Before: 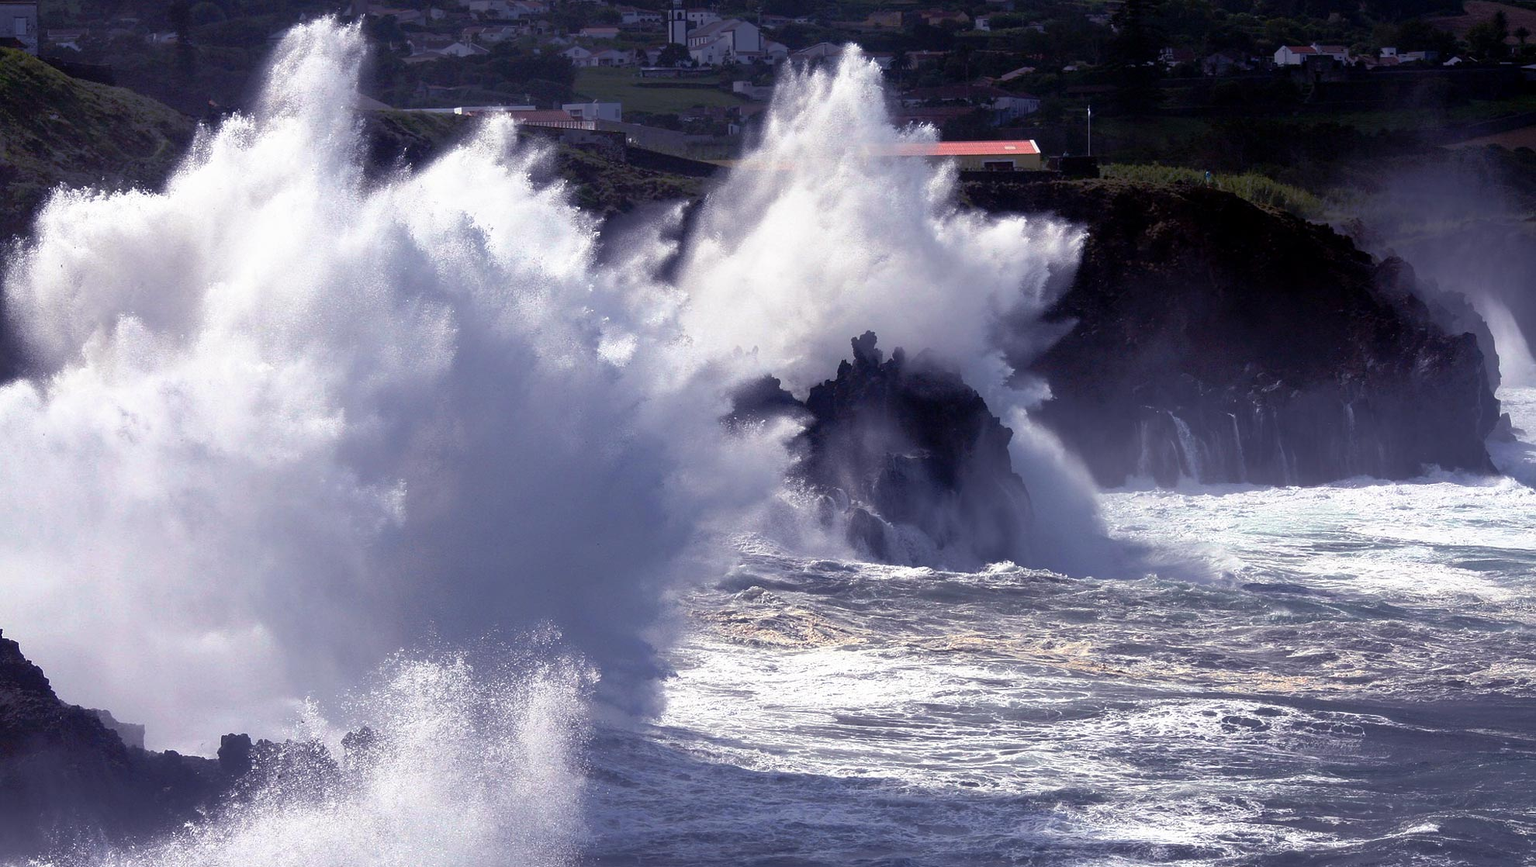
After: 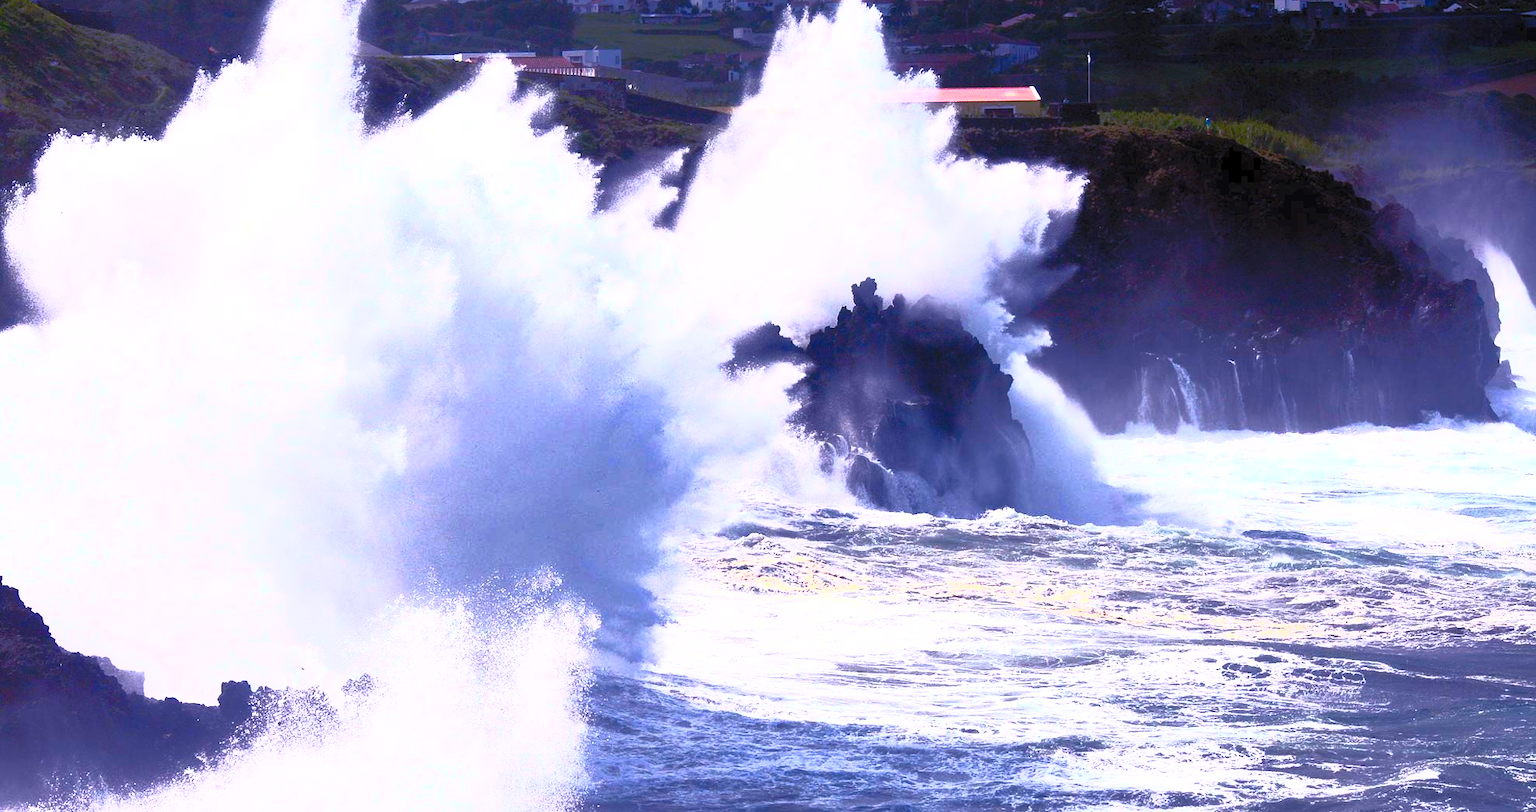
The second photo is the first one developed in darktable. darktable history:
crop and rotate: top 6.25%
contrast brightness saturation: contrast 1, brightness 1, saturation 1
